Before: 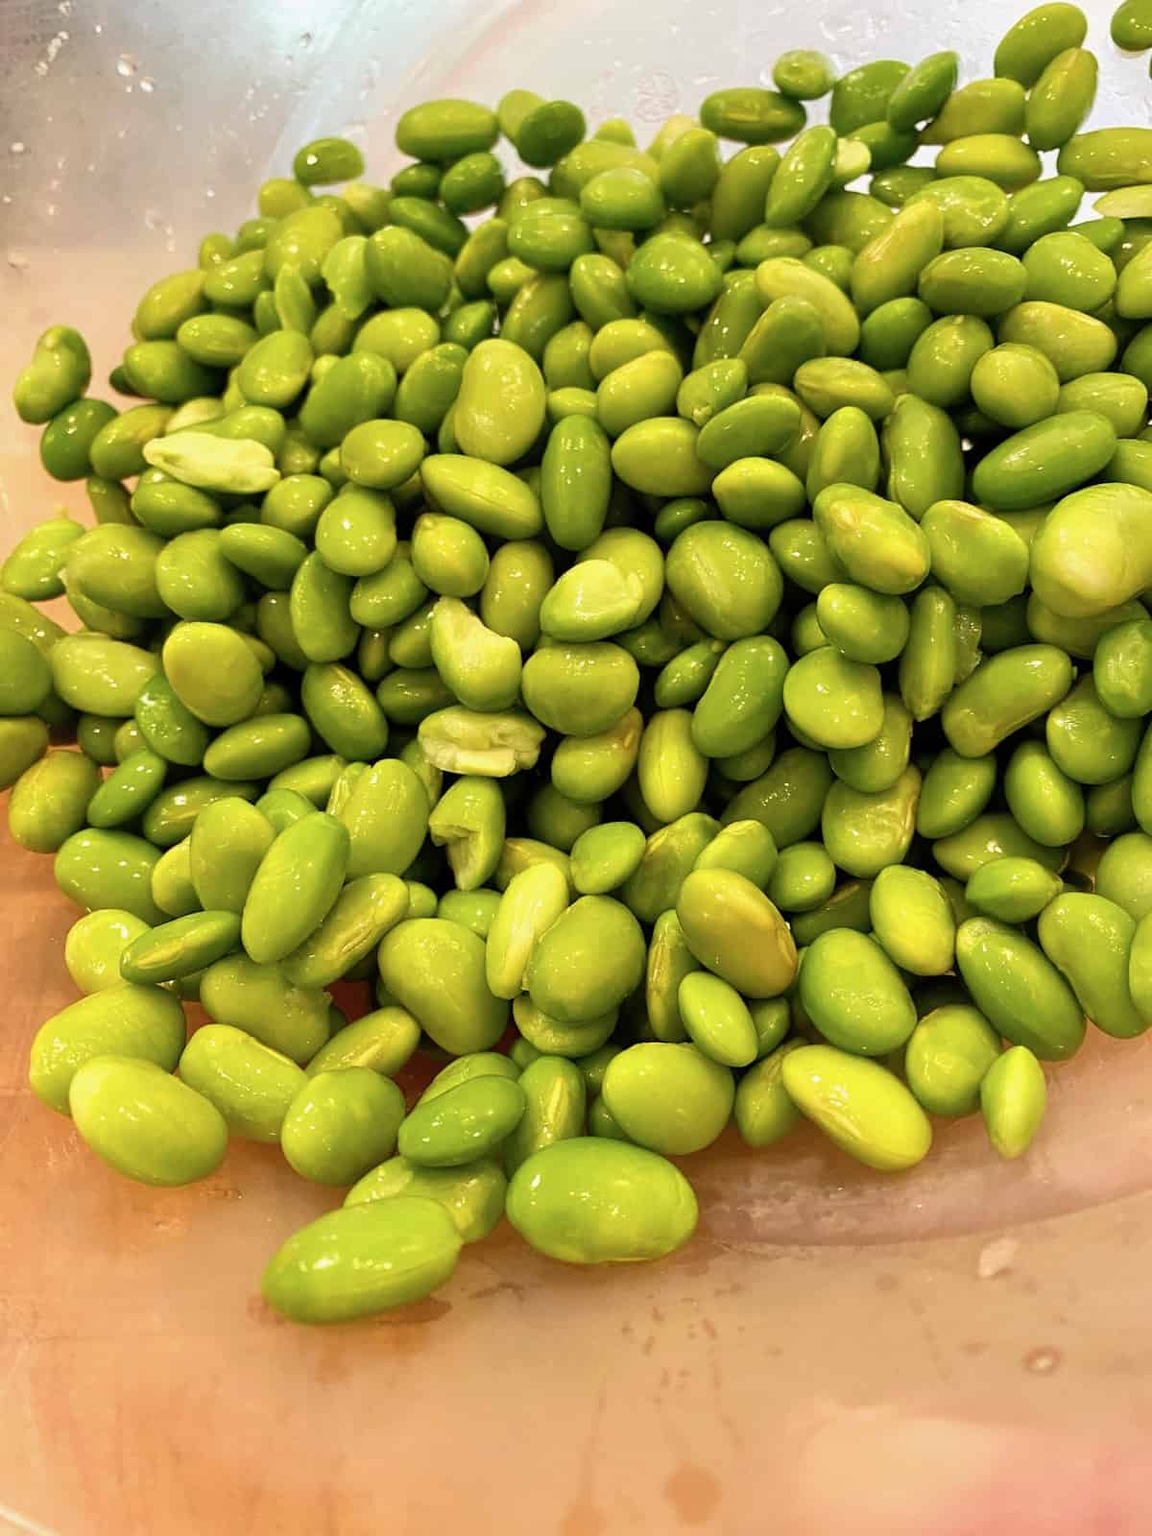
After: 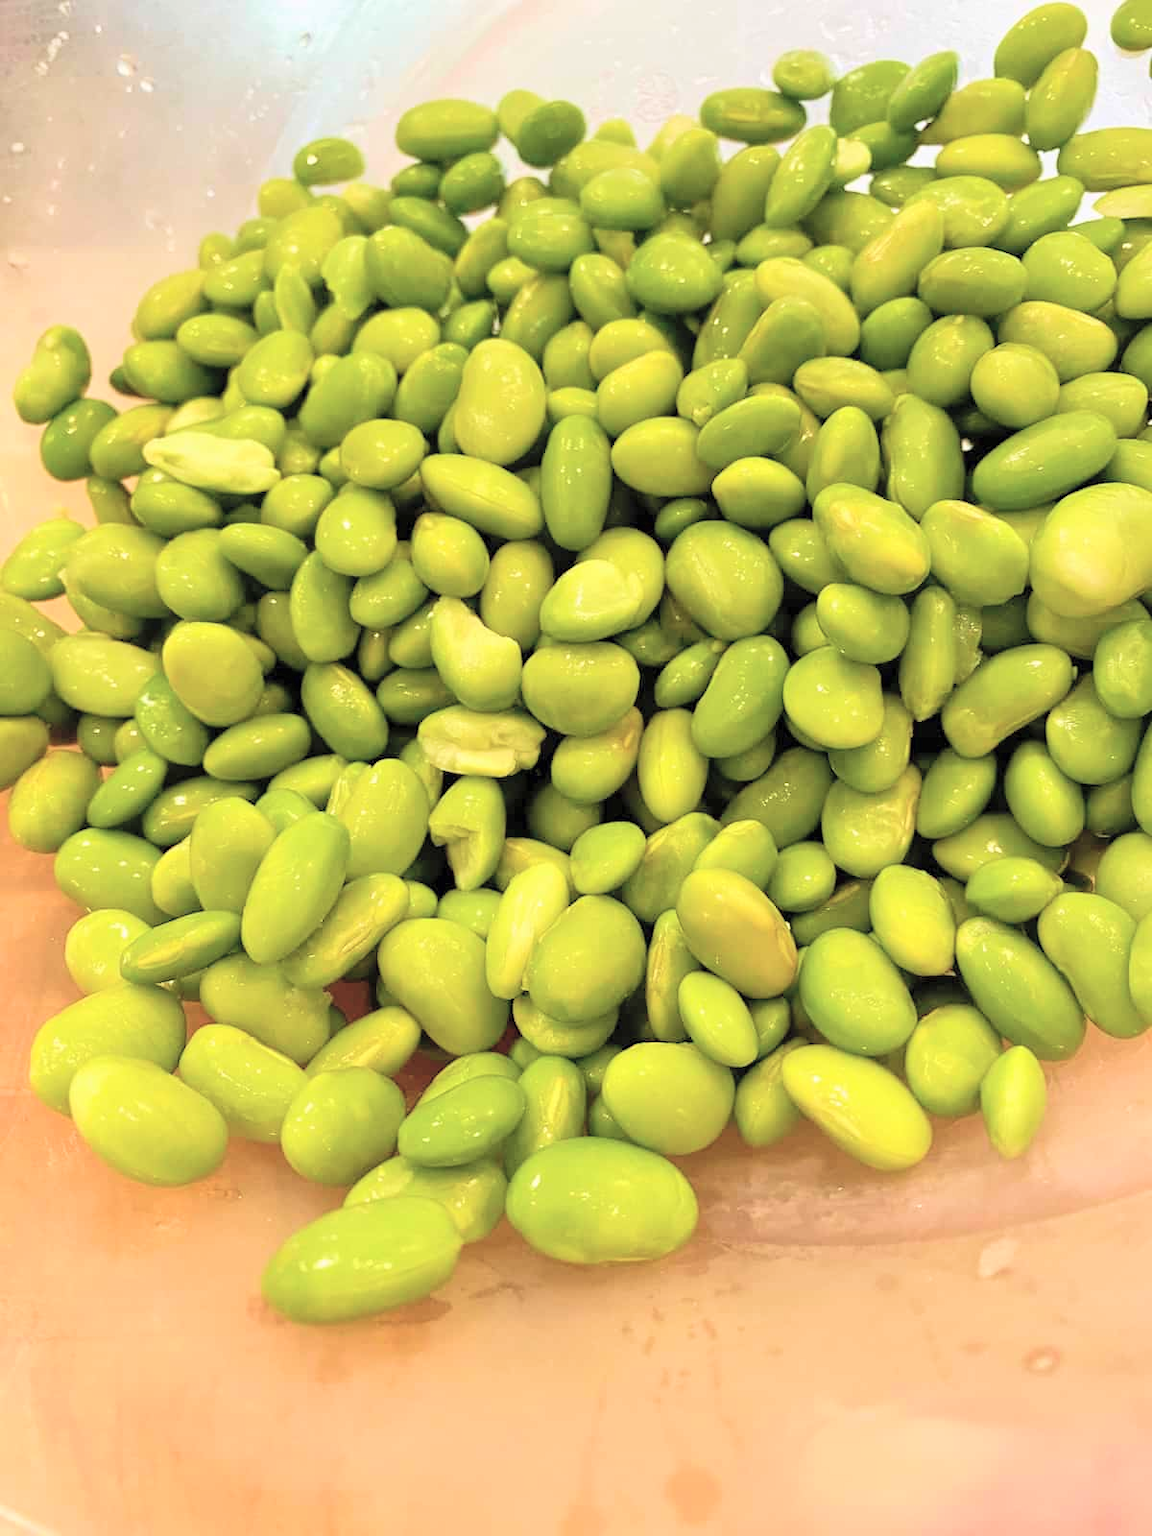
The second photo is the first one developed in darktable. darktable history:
global tonemap: drago (0.7, 100)
velvia: on, module defaults
